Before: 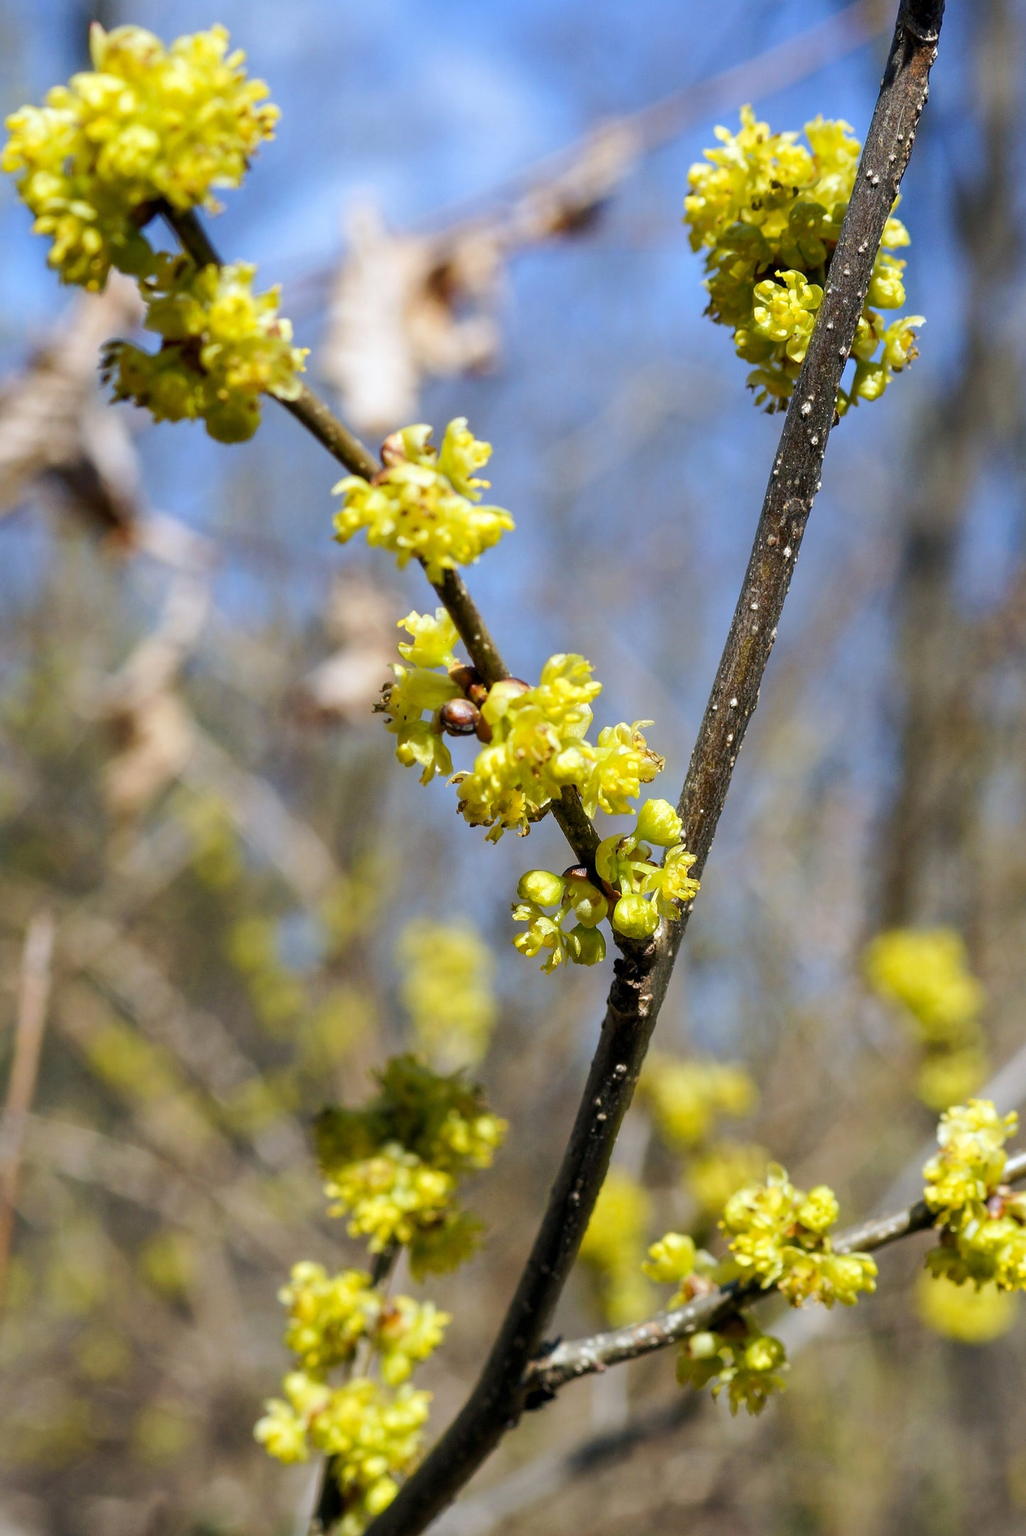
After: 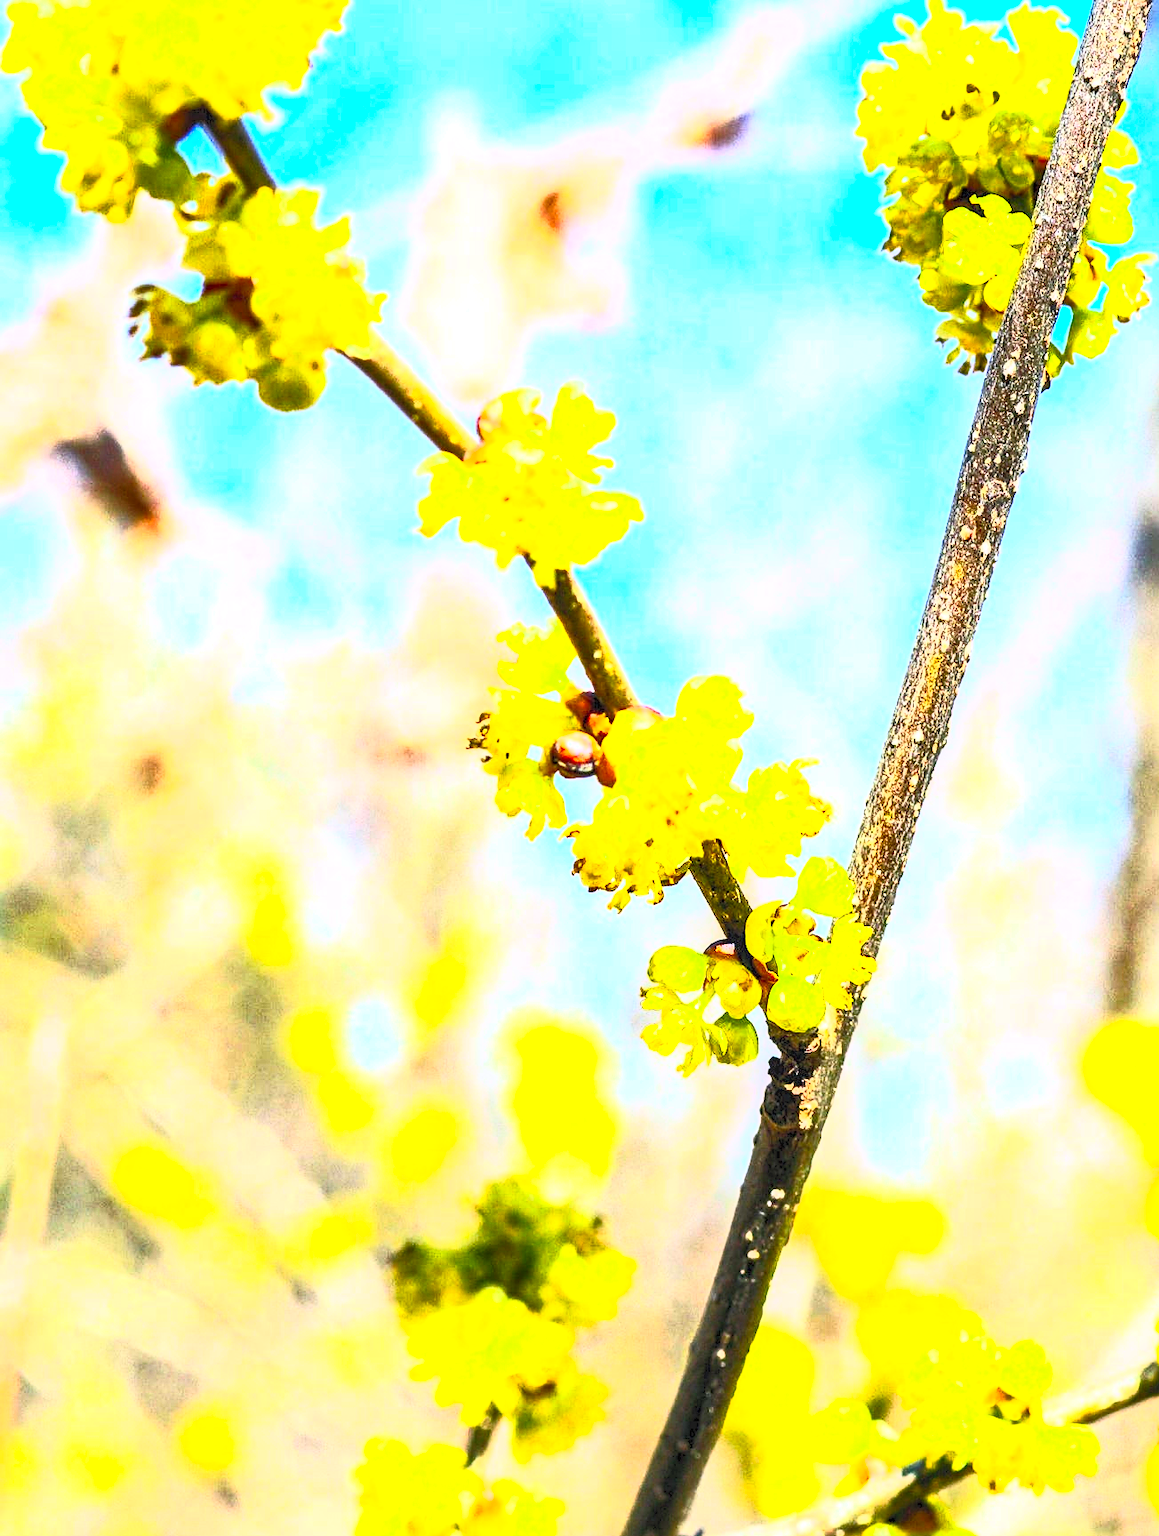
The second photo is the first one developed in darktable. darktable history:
exposure: exposure 1.212 EV, compensate exposure bias true, compensate highlight preservation false
local contrast: on, module defaults
sharpen: radius 2.201, amount 0.381, threshold 0.204
contrast brightness saturation: contrast 0.98, brightness 0.993, saturation 0.999
crop: top 7.47%, right 9.698%, bottom 11.977%
